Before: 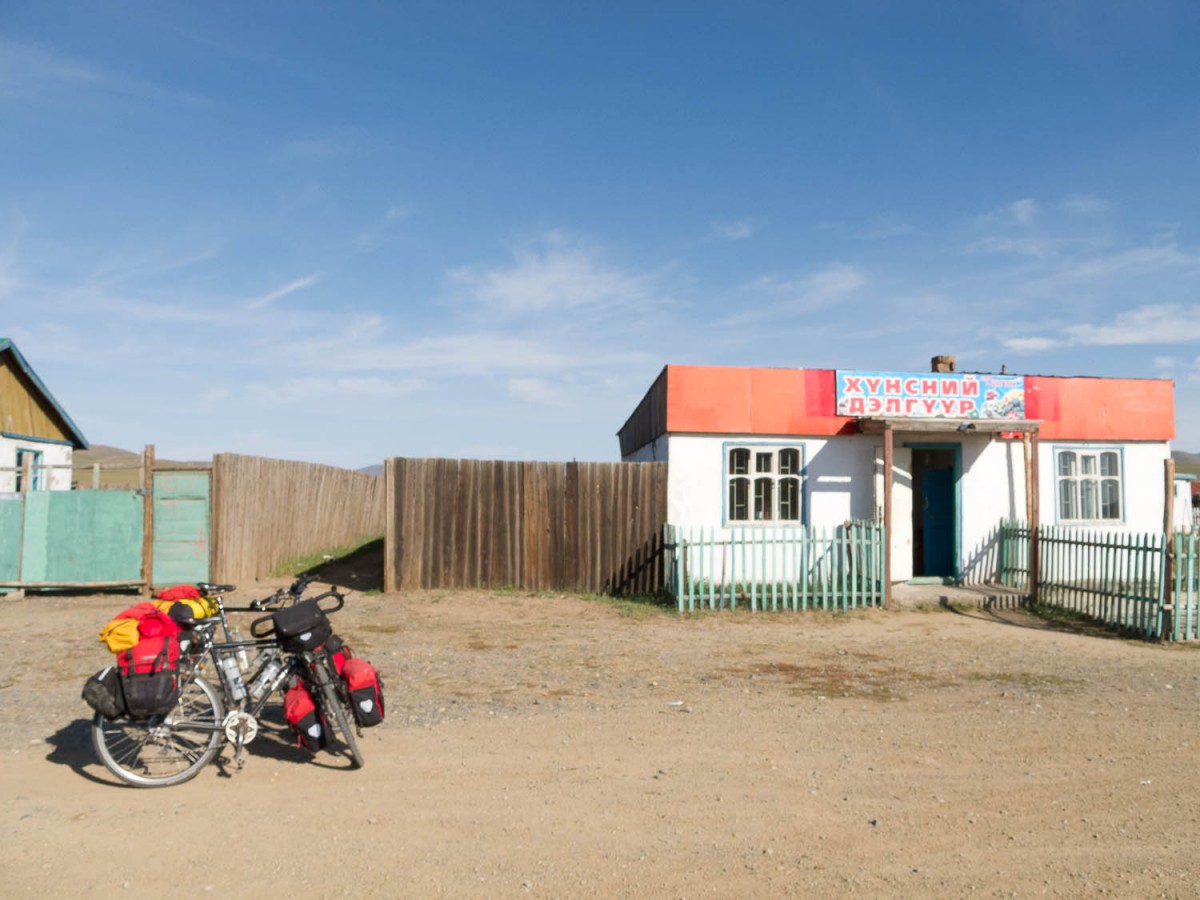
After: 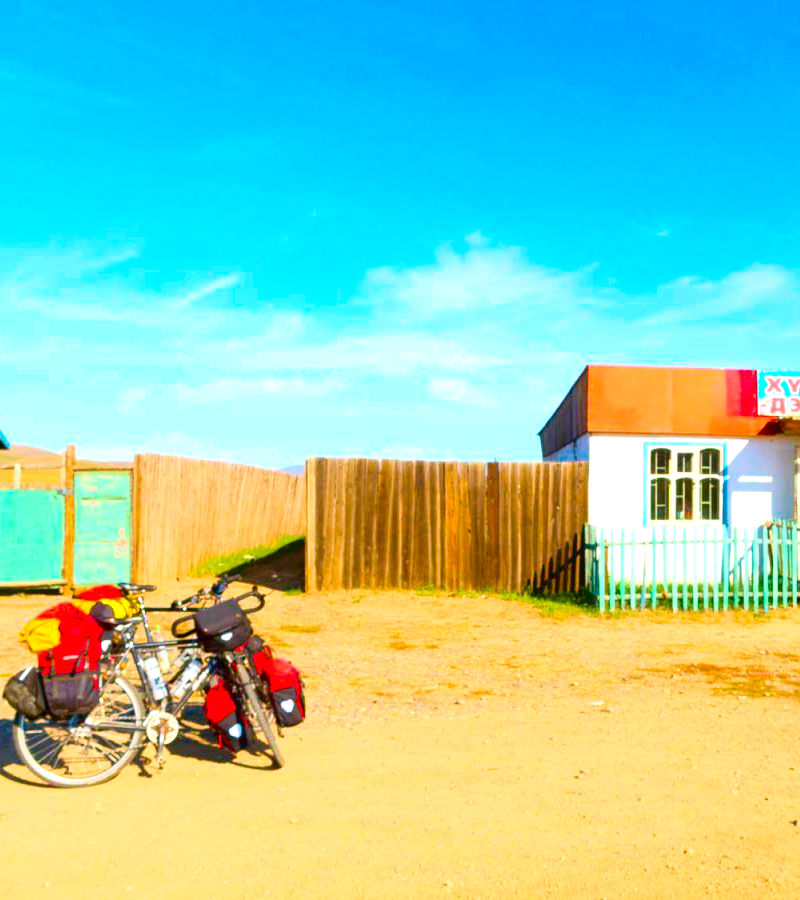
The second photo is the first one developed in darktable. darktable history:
crop and rotate: left 6.617%, right 26.717%
color balance rgb: linear chroma grading › global chroma 25%, perceptual saturation grading › global saturation 40%, perceptual saturation grading › highlights -50%, perceptual saturation grading › shadows 30%, perceptual brilliance grading › global brilliance 25%, global vibrance 60%
tone curve: curves: ch0 [(0, 0) (0.091, 0.077) (0.389, 0.458) (0.745, 0.82) (0.856, 0.899) (0.92, 0.938) (1, 0.973)]; ch1 [(0, 0) (0.437, 0.404) (0.5, 0.5) (0.529, 0.55) (0.58, 0.6) (0.616, 0.649) (1, 1)]; ch2 [(0, 0) (0.442, 0.415) (0.5, 0.5) (0.535, 0.557) (0.585, 0.62) (1, 1)], color space Lab, independent channels, preserve colors none
